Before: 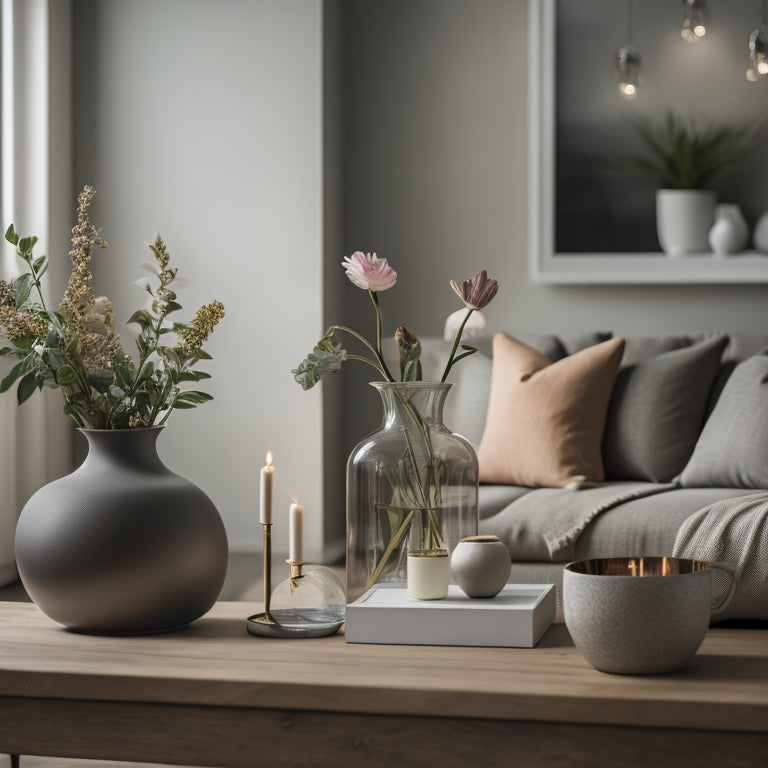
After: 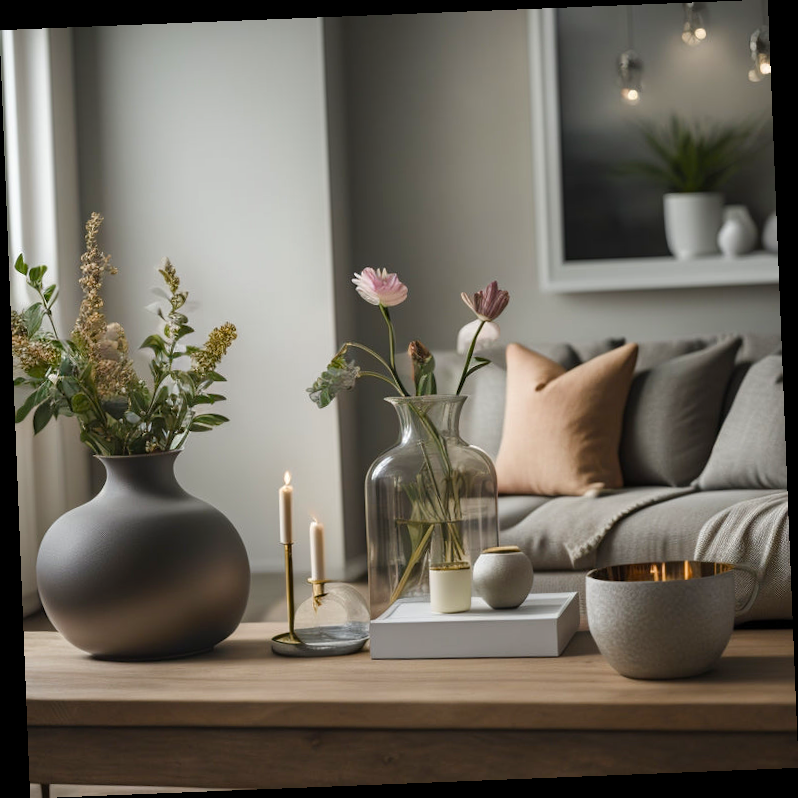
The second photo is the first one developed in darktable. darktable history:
rotate and perspective: rotation -2.29°, automatic cropping off
color balance rgb: linear chroma grading › global chroma 8.12%, perceptual saturation grading › global saturation 9.07%, perceptual saturation grading › highlights -13.84%, perceptual saturation grading › mid-tones 14.88%, perceptual saturation grading › shadows 22.8%, perceptual brilliance grading › highlights 2.61%, global vibrance 12.07%
